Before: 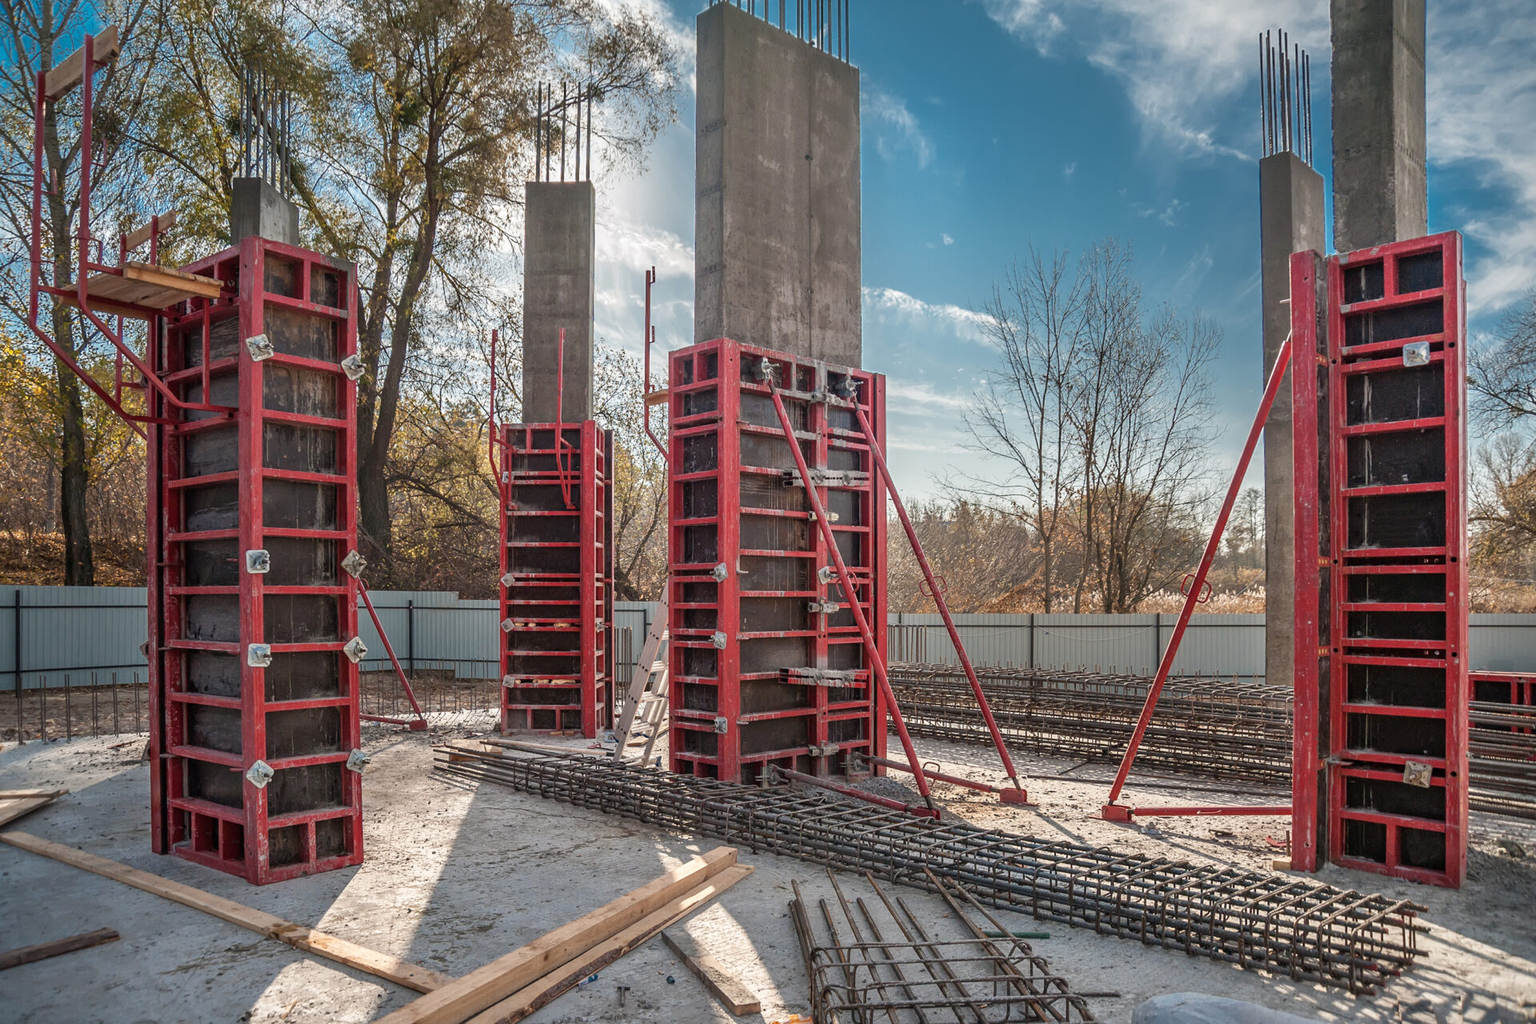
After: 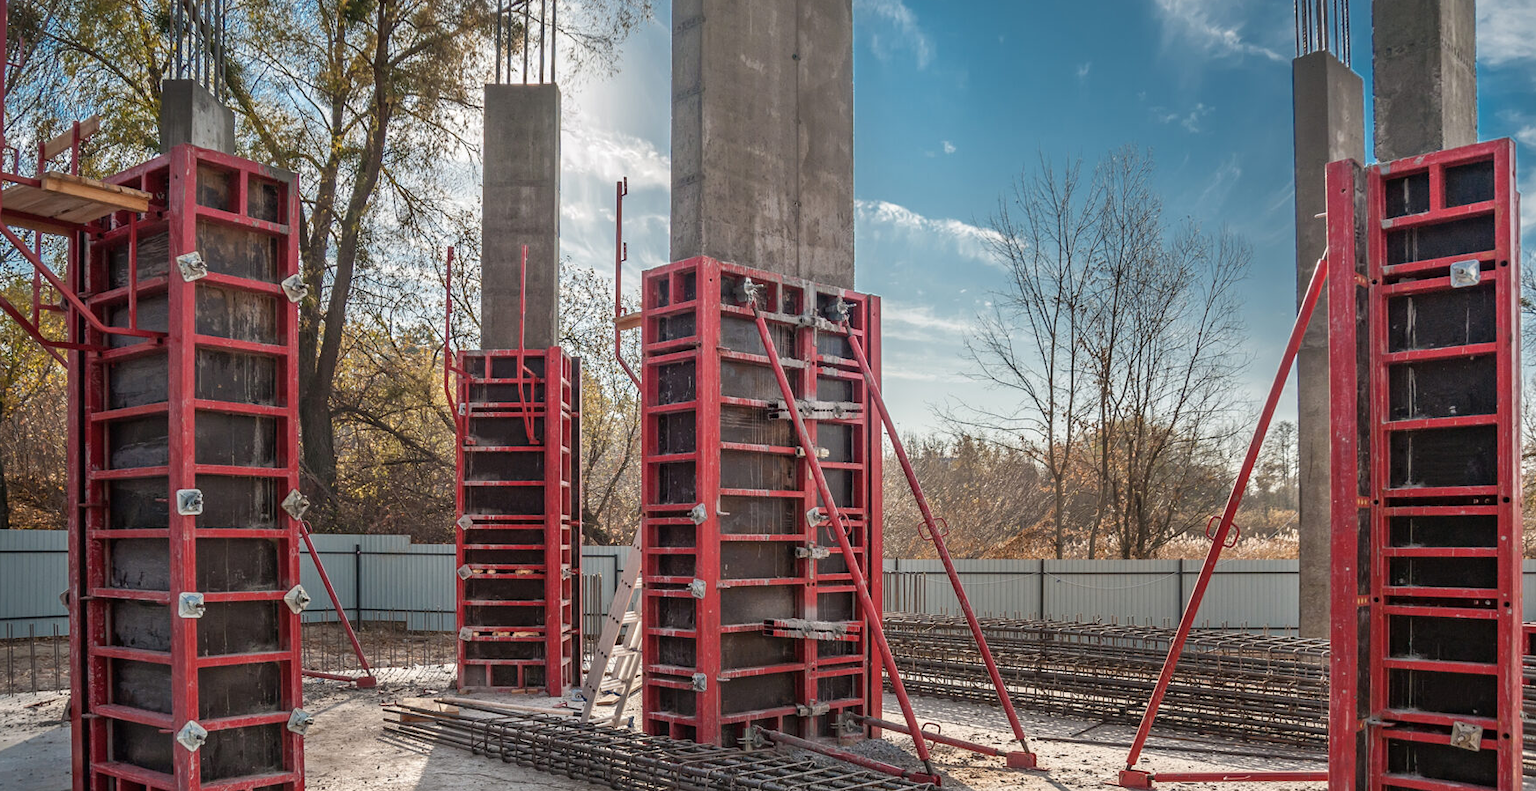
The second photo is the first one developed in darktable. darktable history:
crop: left 5.596%, top 10.314%, right 3.534%, bottom 19.395%
exposure: compensate highlight preservation false
